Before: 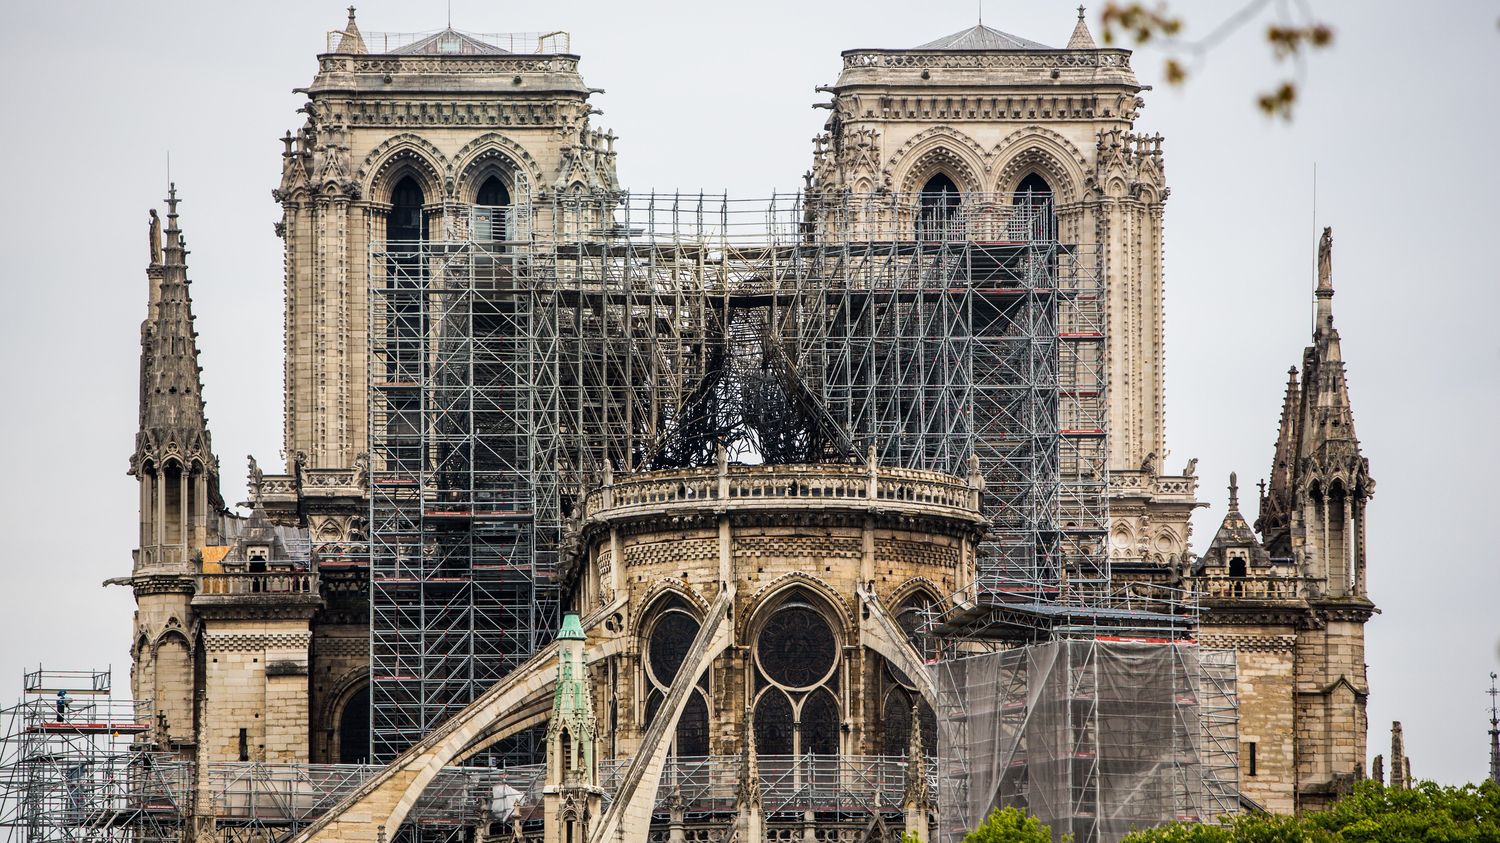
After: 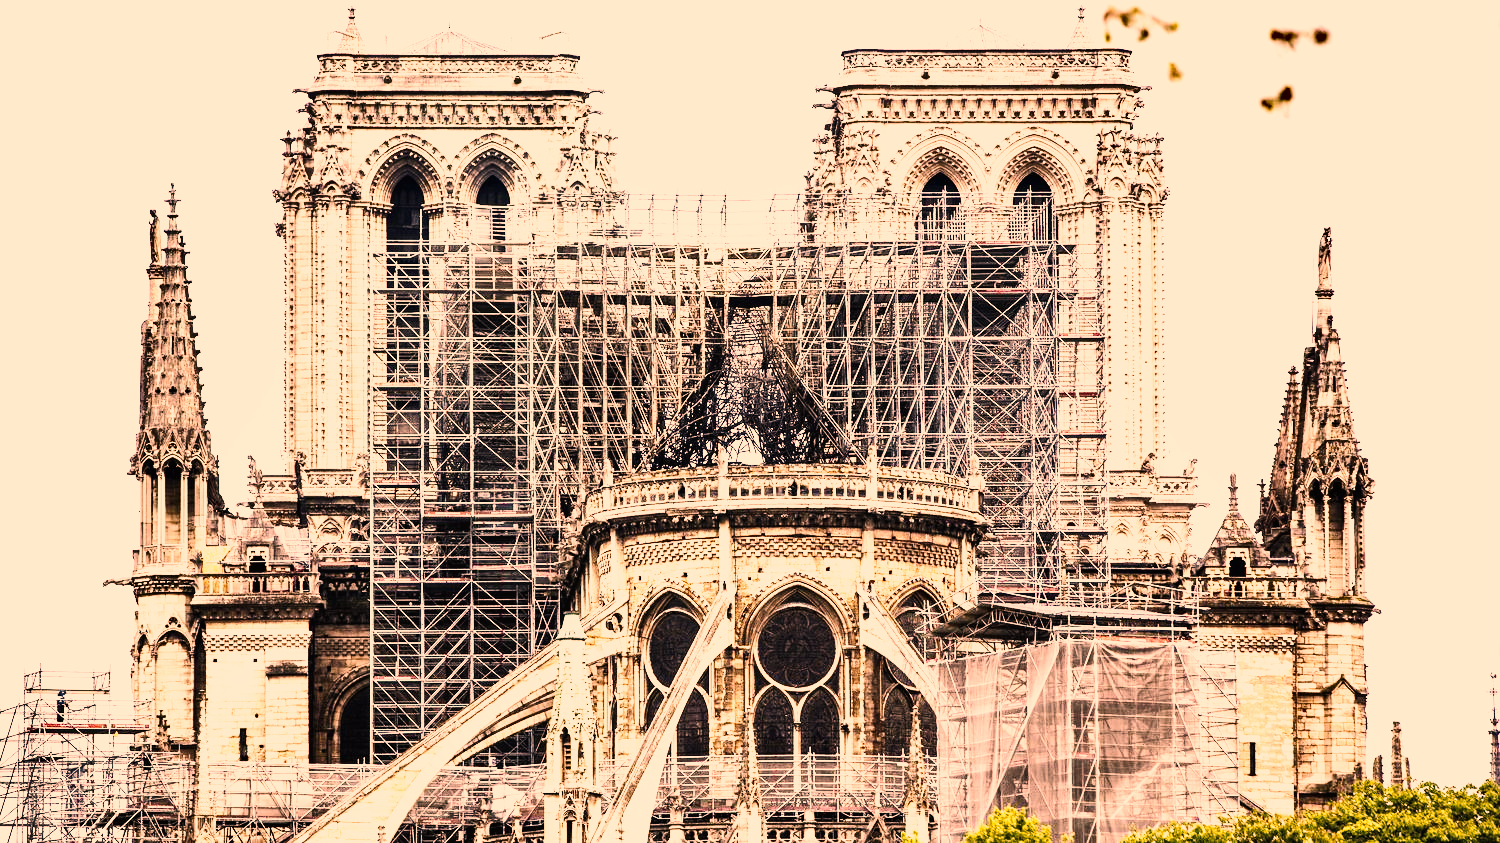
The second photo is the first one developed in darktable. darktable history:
shadows and highlights: low approximation 0.01, soften with gaussian
color correction: highlights a* 39.83, highlights b* 39.94, saturation 0.692
base curve: curves: ch0 [(0, 0.003) (0.001, 0.002) (0.006, 0.004) (0.02, 0.022) (0.048, 0.086) (0.094, 0.234) (0.162, 0.431) (0.258, 0.629) (0.385, 0.8) (0.548, 0.918) (0.751, 0.988) (1, 1)], preserve colors none
tone equalizer: -8 EV -0.382 EV, -7 EV -0.361 EV, -6 EV -0.307 EV, -5 EV -0.241 EV, -3 EV 0.225 EV, -2 EV 0.309 EV, -1 EV 0.38 EV, +0 EV 0.407 EV, edges refinement/feathering 500, mask exposure compensation -1.57 EV, preserve details no
exposure: black level correction 0, exposure 0.702 EV, compensate exposure bias true, compensate highlight preservation false
